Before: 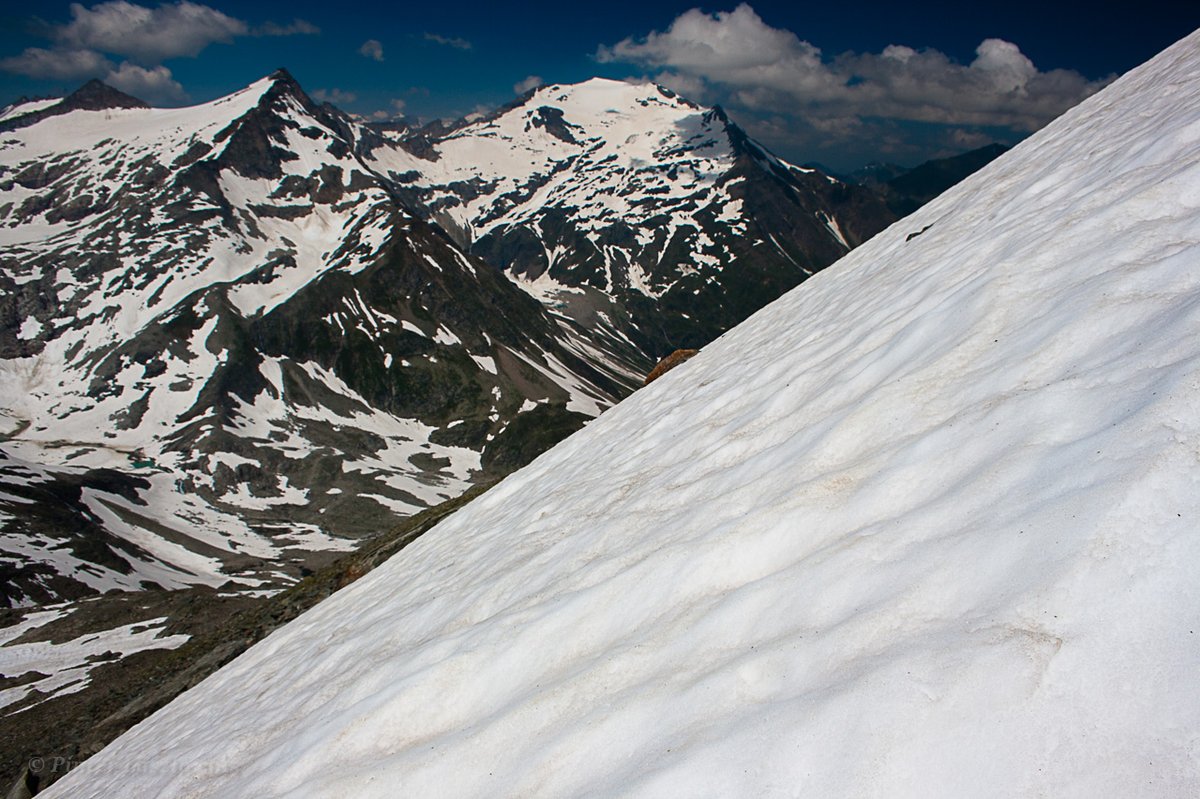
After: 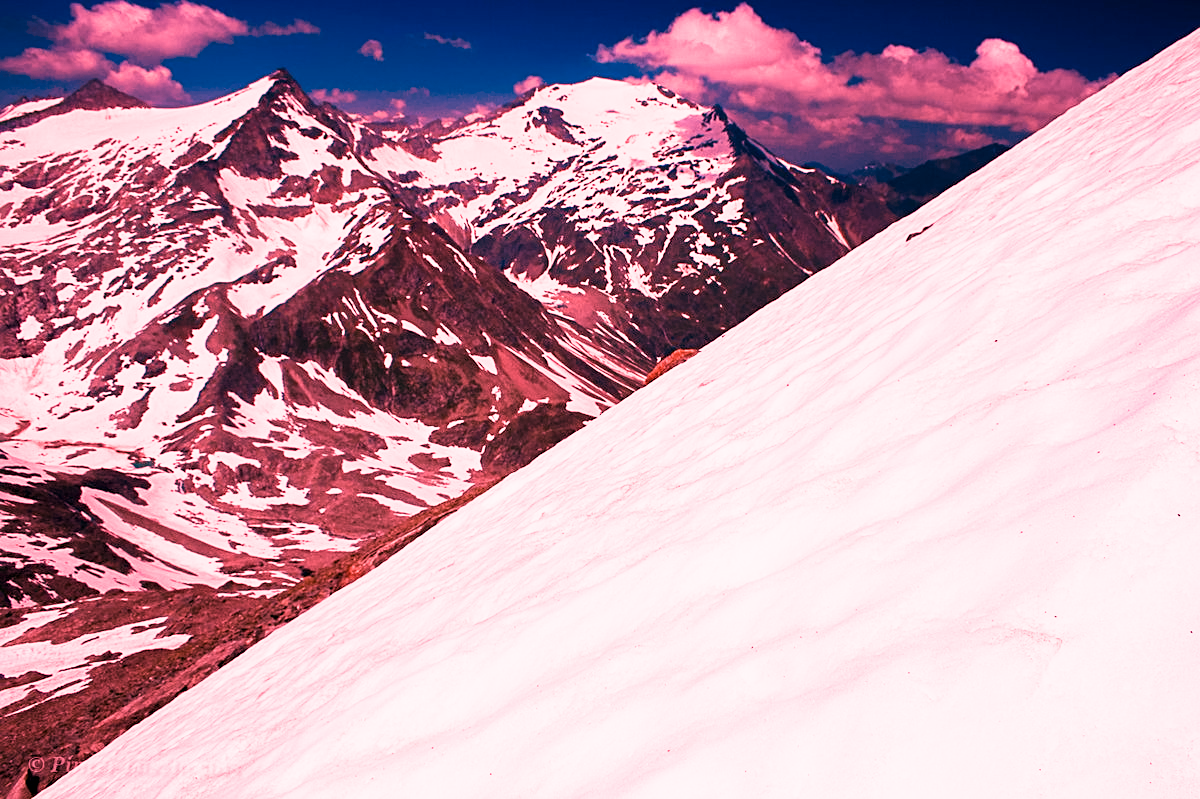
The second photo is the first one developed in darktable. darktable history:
contrast equalizer: octaves 7, y [[0.6 ×6], [0.55 ×6], [0 ×6], [0 ×6], [0 ×6]], mix 0.15
raw chromatic aberrations: on, module defaults
color calibration: illuminant F (fluorescent), F source F9 (Cool White Deluxe 4150 K) – high CRI, x 0.374, y 0.373, temperature 4158.34 K
denoise (profiled): strength 1.2, preserve shadows 1.8, a [-1, 0, 0], y [[0.5 ×7] ×4, [0 ×7], [0.5 ×7]], compensate highlight preservation false
sharpen: amount 0.2
white balance: red 2.9, blue 1.358
sigmoid "neutral gray": contrast 1.22, skew 0.65
